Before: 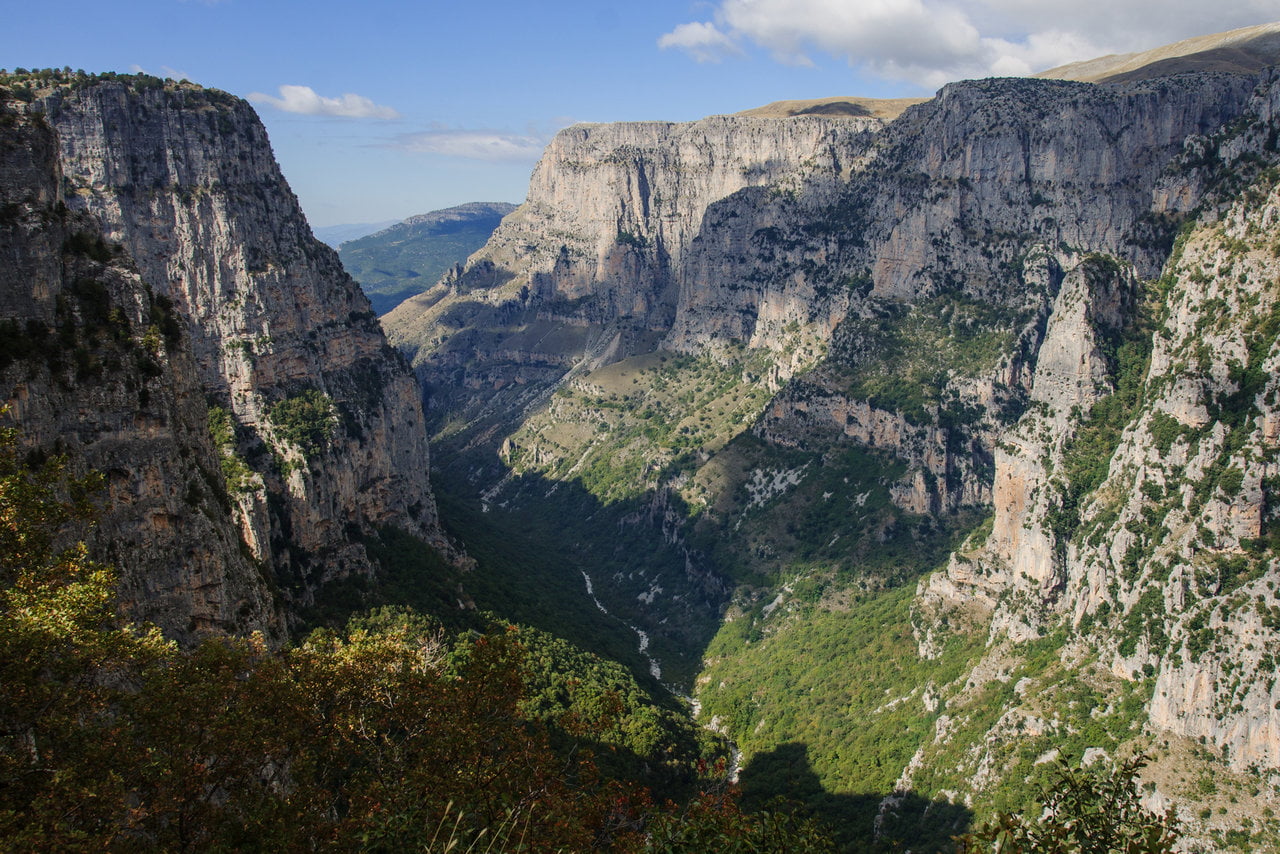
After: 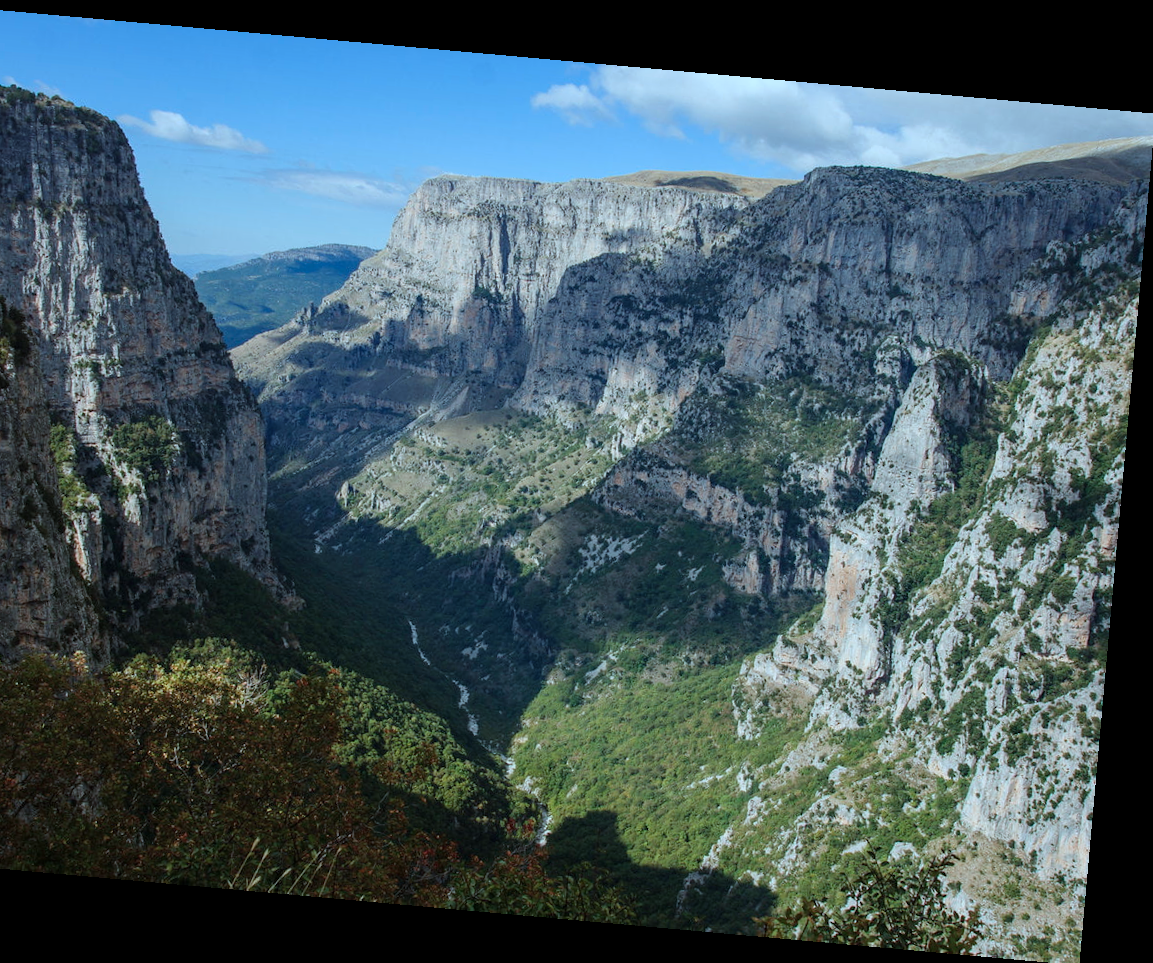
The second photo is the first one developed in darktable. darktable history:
crop and rotate: left 14.584%
rotate and perspective: rotation 5.12°, automatic cropping off
exposure: compensate highlight preservation false
contrast equalizer: y [[0.5 ×6], [0.5 ×6], [0.5, 0.5, 0.501, 0.545, 0.707, 0.863], [0 ×6], [0 ×6]]
color correction: highlights a* -10.69, highlights b* -19.19
